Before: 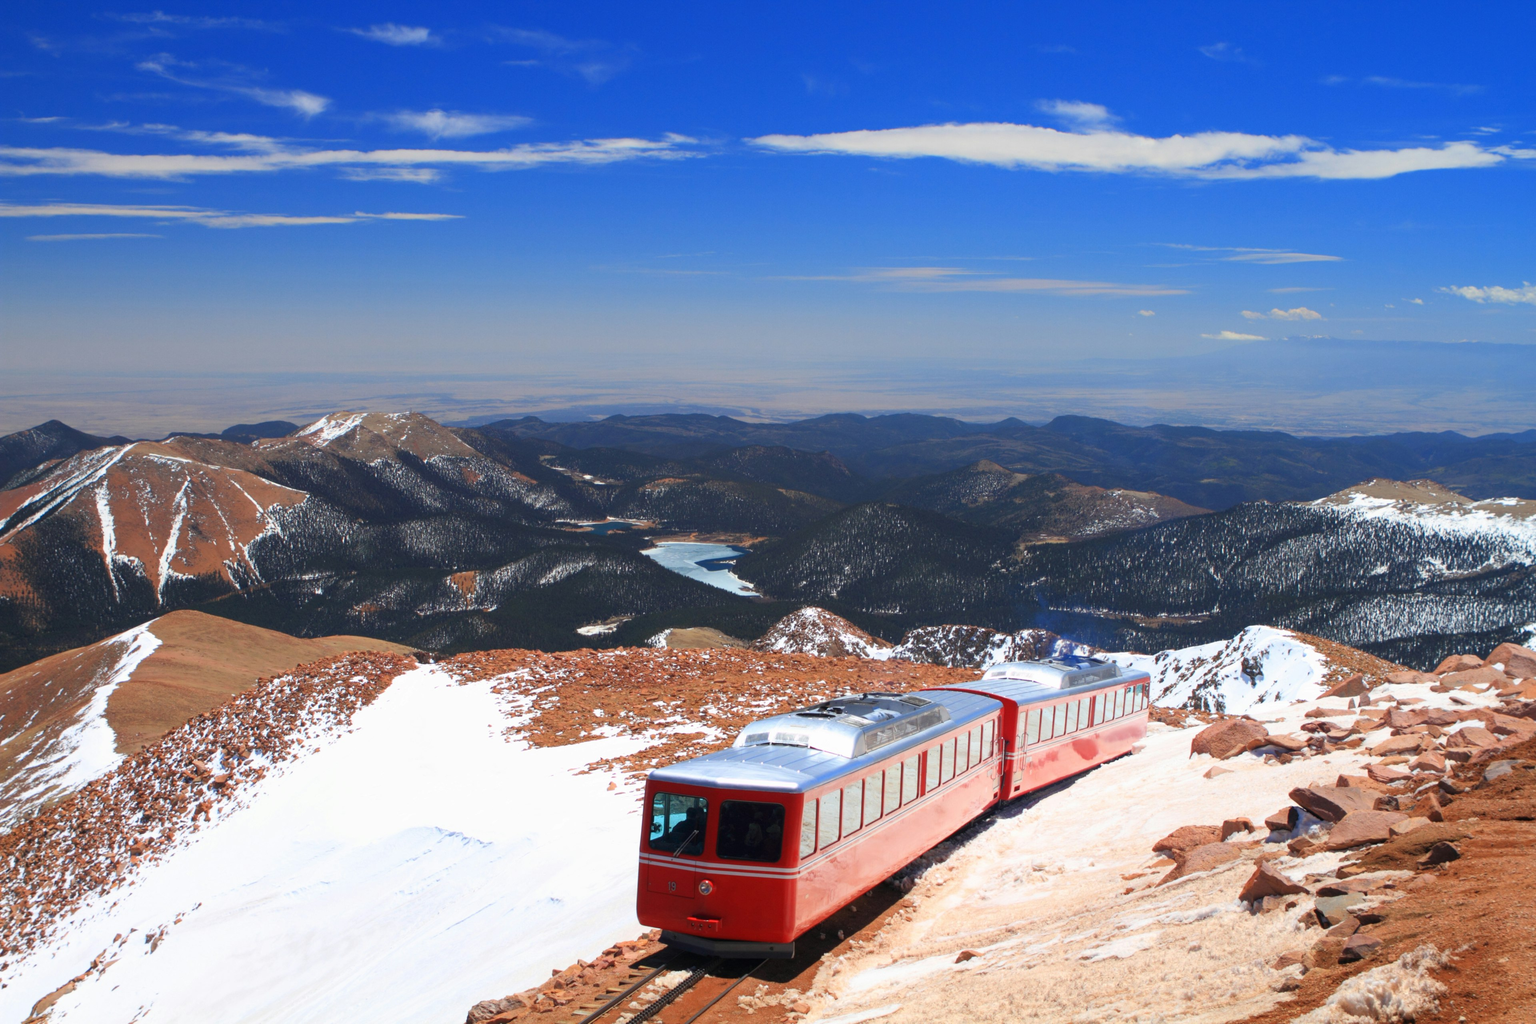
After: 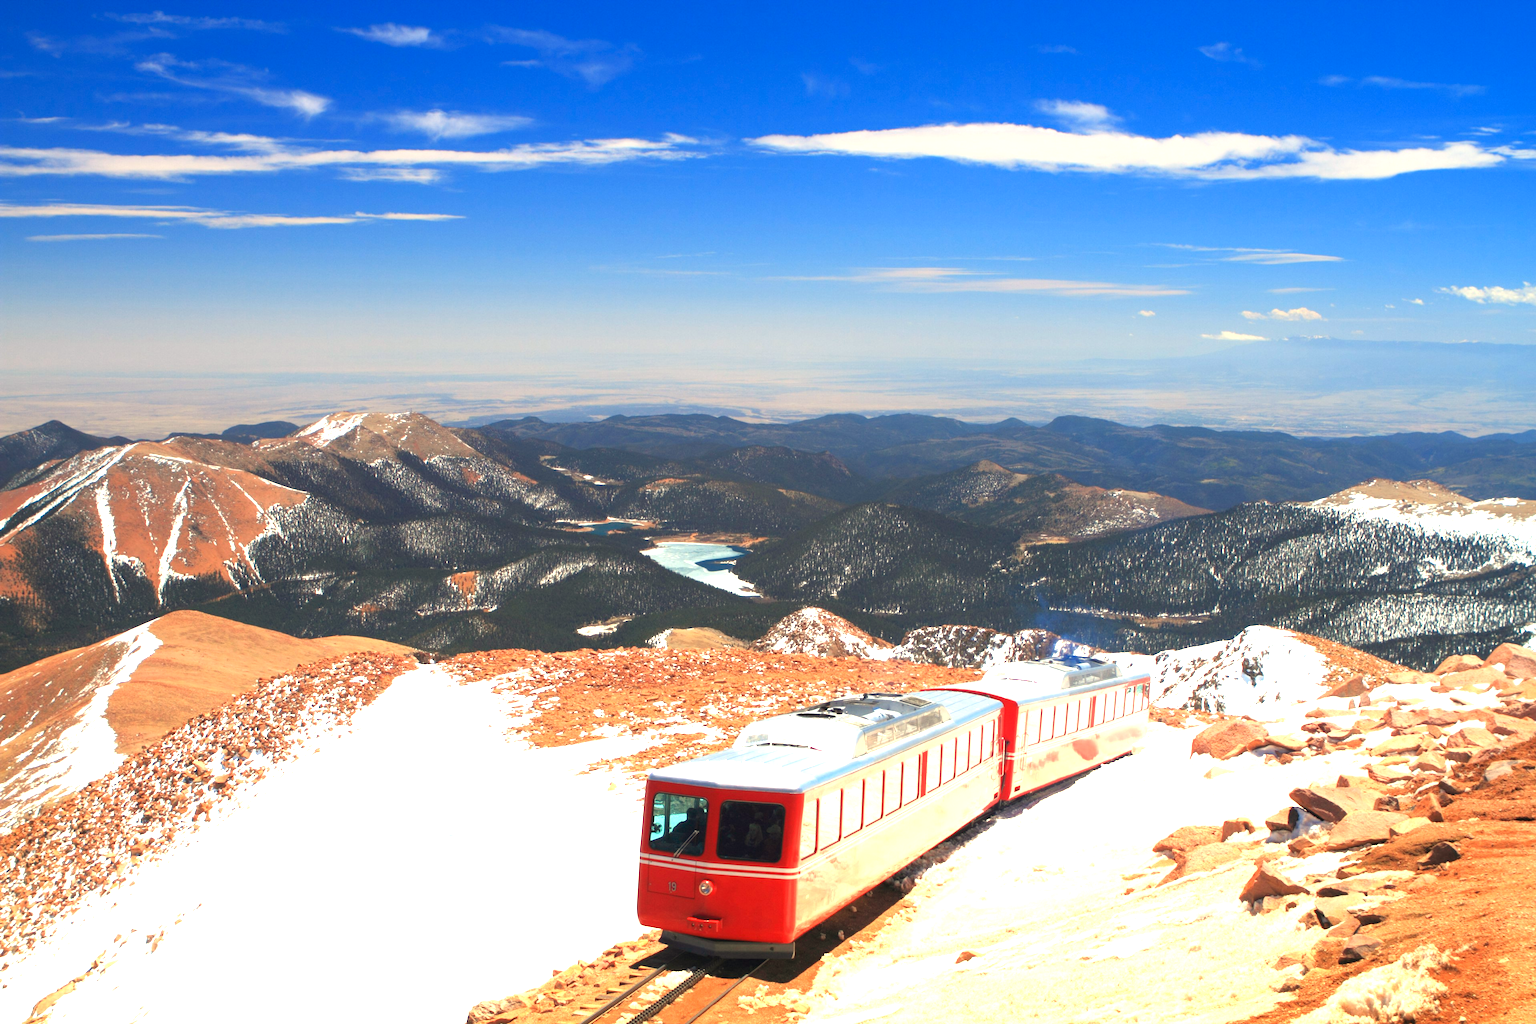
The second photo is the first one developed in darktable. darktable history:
exposure: black level correction 0, exposure 1.45 EV, compensate exposure bias true, compensate highlight preservation false
graduated density: hue 238.83°, saturation 50%
rotate and perspective: crop left 0, crop top 0
white balance: red 1.08, blue 0.791
